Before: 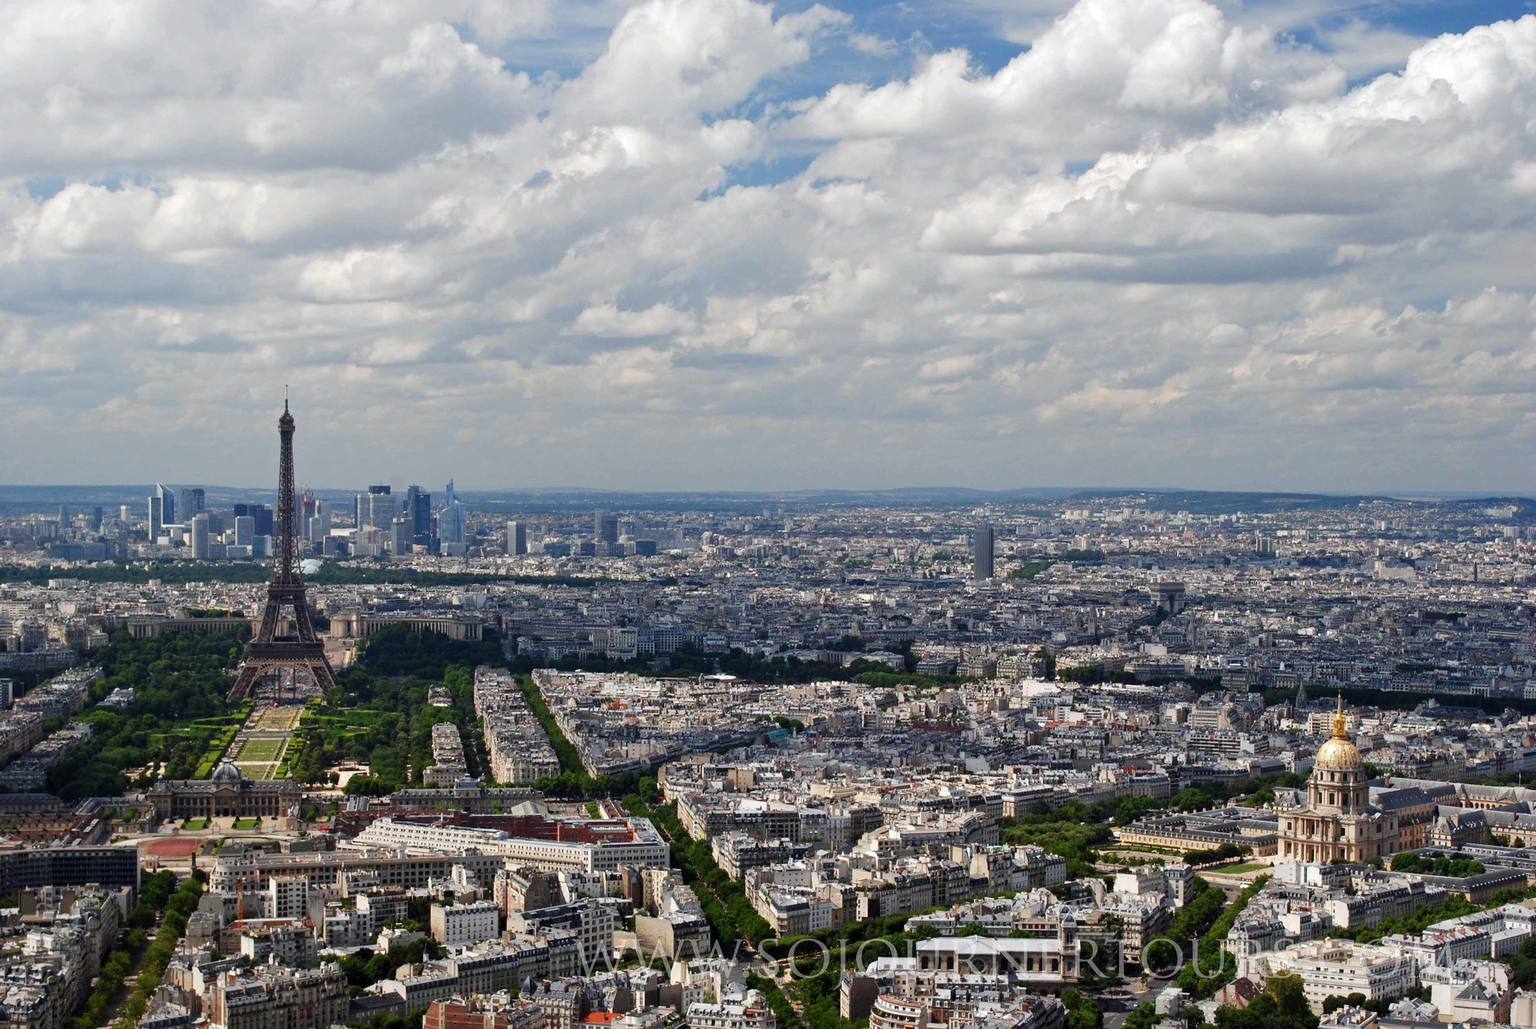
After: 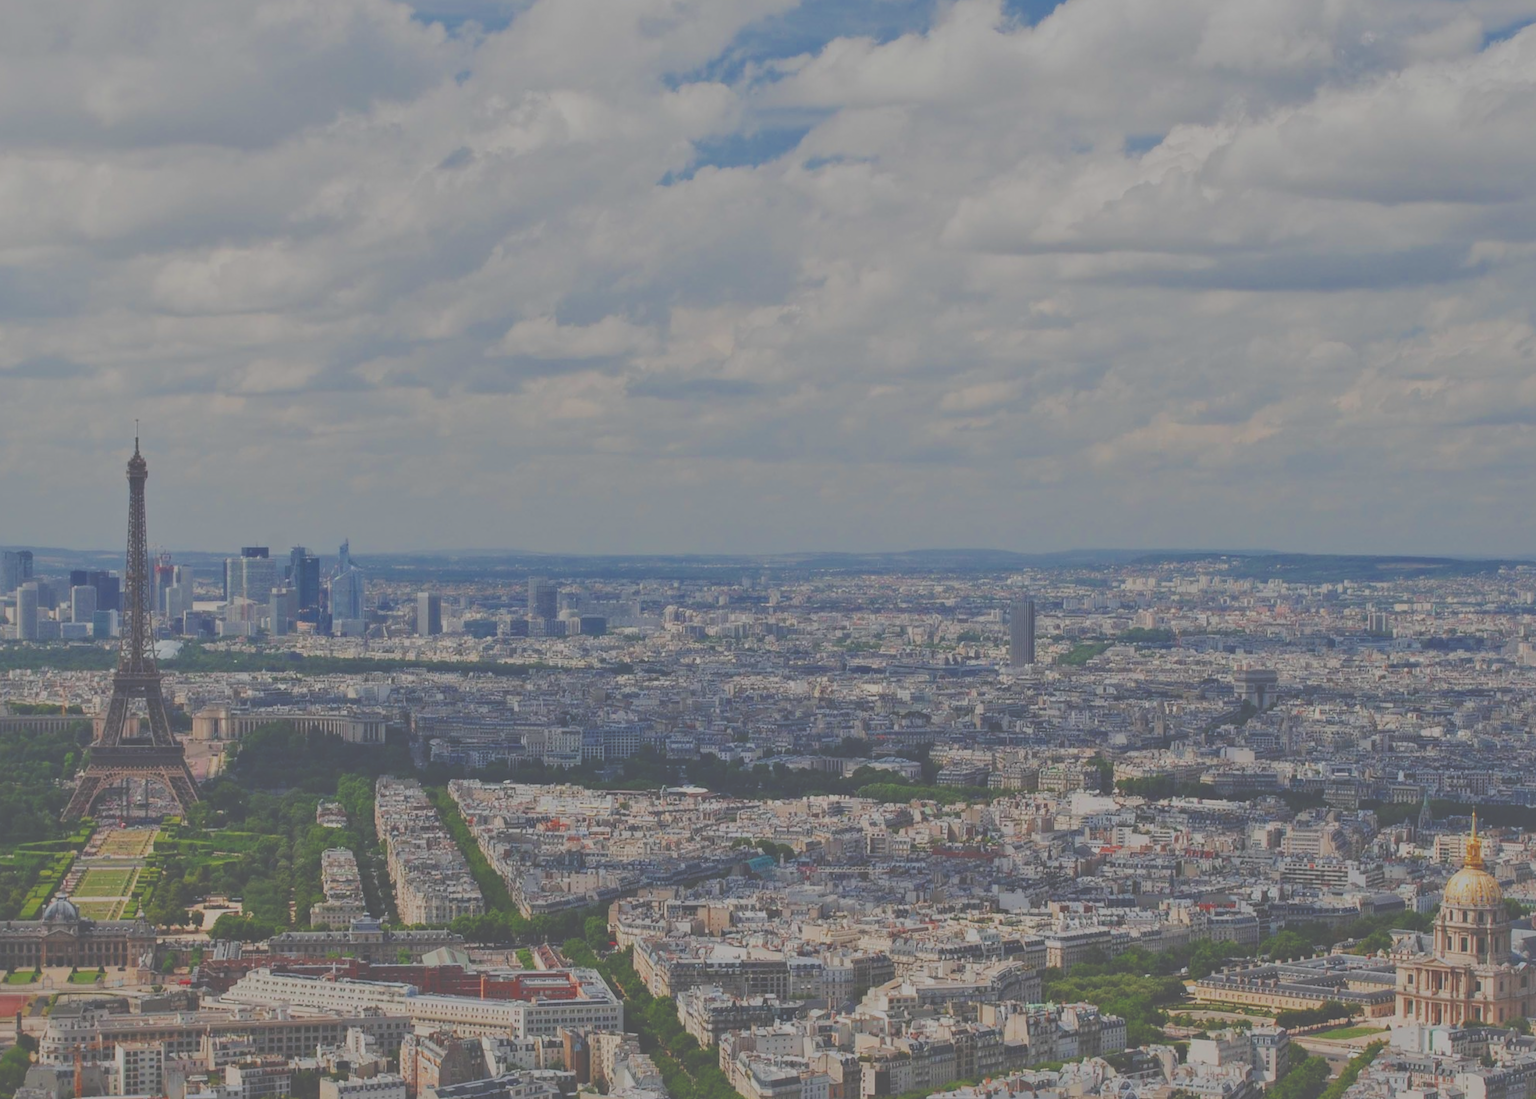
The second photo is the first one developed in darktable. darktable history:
crop: left 11.645%, top 5.357%, right 9.564%, bottom 10.402%
filmic rgb: black relative exposure -13.89 EV, white relative exposure 7.95 EV, hardness 3.75, latitude 50.06%, contrast 0.503, color science v4 (2020)
local contrast: mode bilateral grid, contrast 20, coarseness 51, detail 120%, midtone range 0.2
exposure: black level correction -0.042, exposure 0.062 EV, compensate highlight preservation false
